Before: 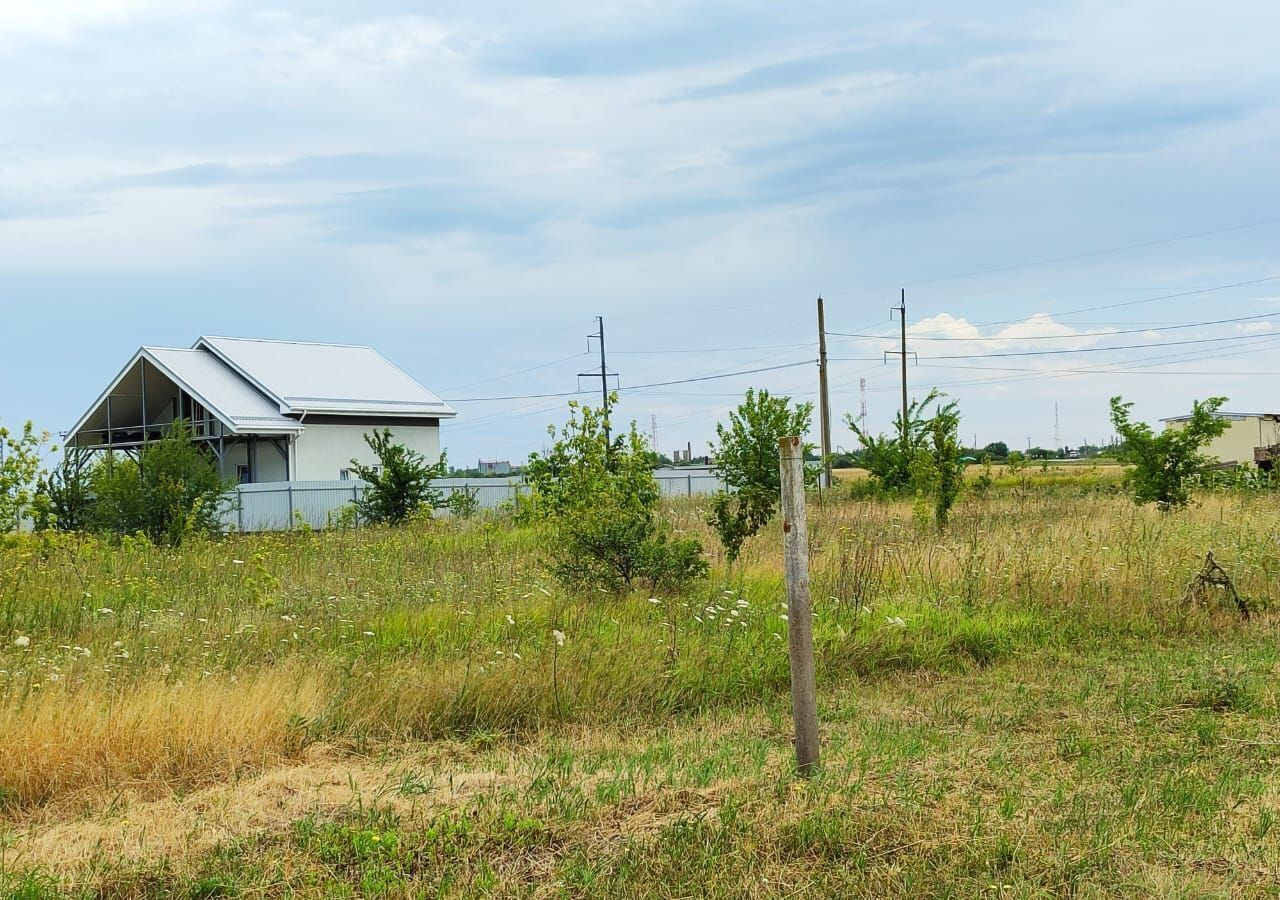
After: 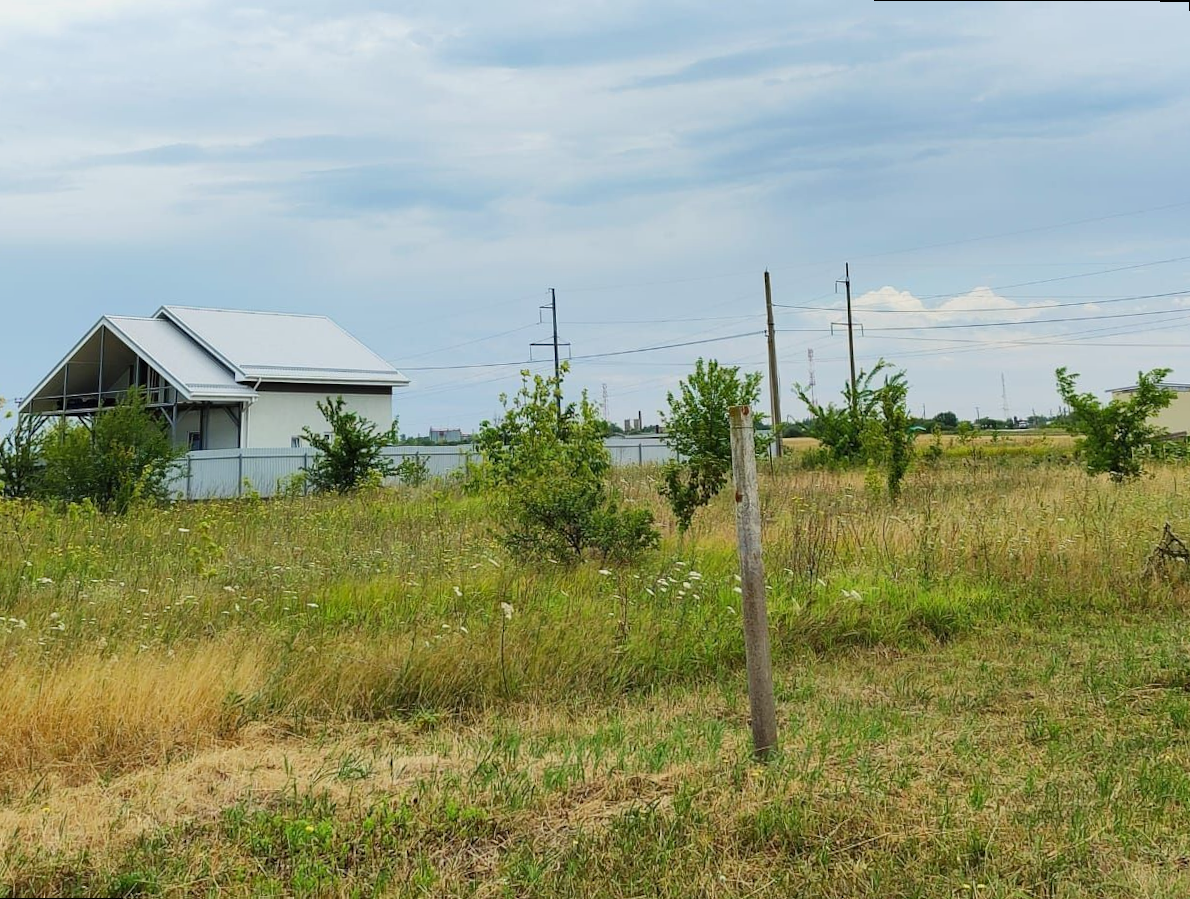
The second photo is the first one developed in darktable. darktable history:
rotate and perspective: rotation 0.215°, lens shift (vertical) -0.139, crop left 0.069, crop right 0.939, crop top 0.002, crop bottom 0.996
exposure: exposure -0.21 EV, compensate highlight preservation false
